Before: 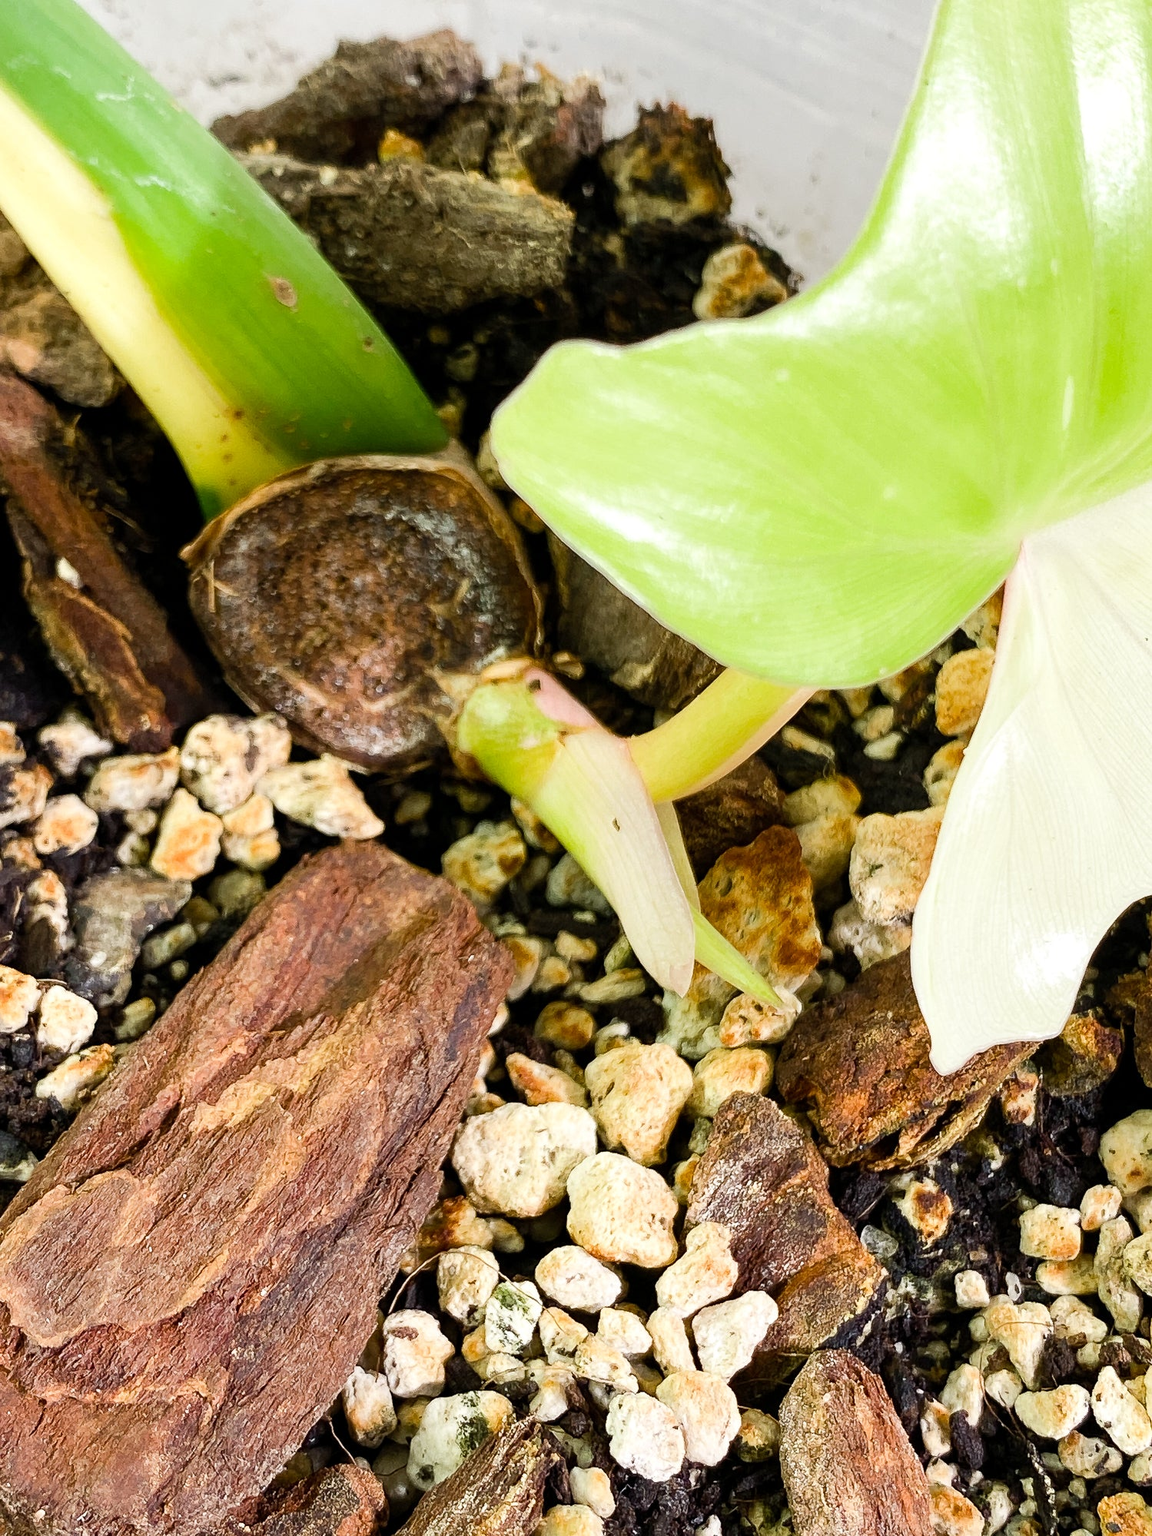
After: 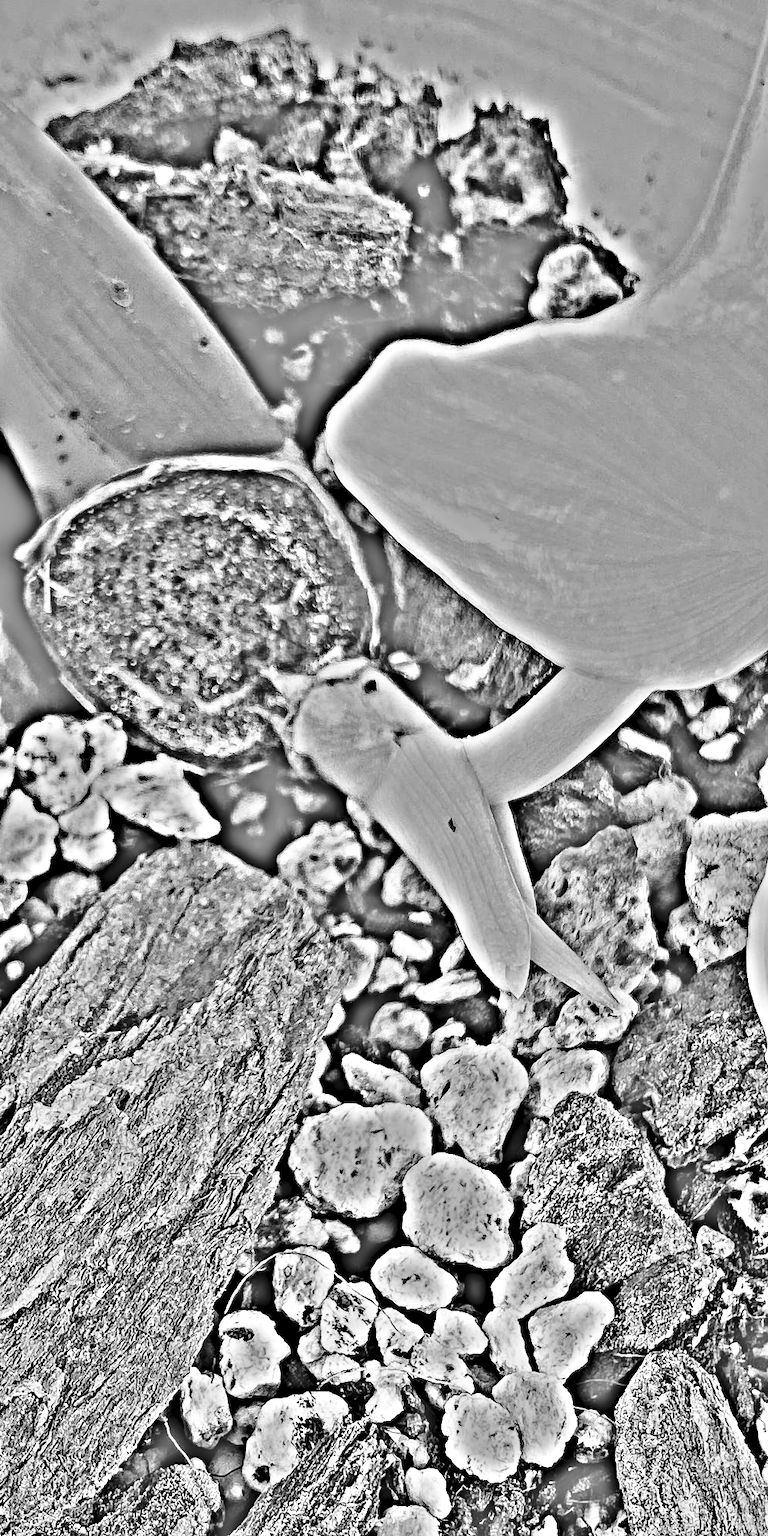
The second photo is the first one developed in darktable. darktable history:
crop and rotate: left 14.292%, right 19.041%
base curve: curves: ch0 [(0, 0) (0.036, 0.037) (0.121, 0.228) (0.46, 0.76) (0.859, 0.983) (1, 1)], preserve colors none
color calibration: x 0.342, y 0.356, temperature 5122 K
highpass: on, module defaults
